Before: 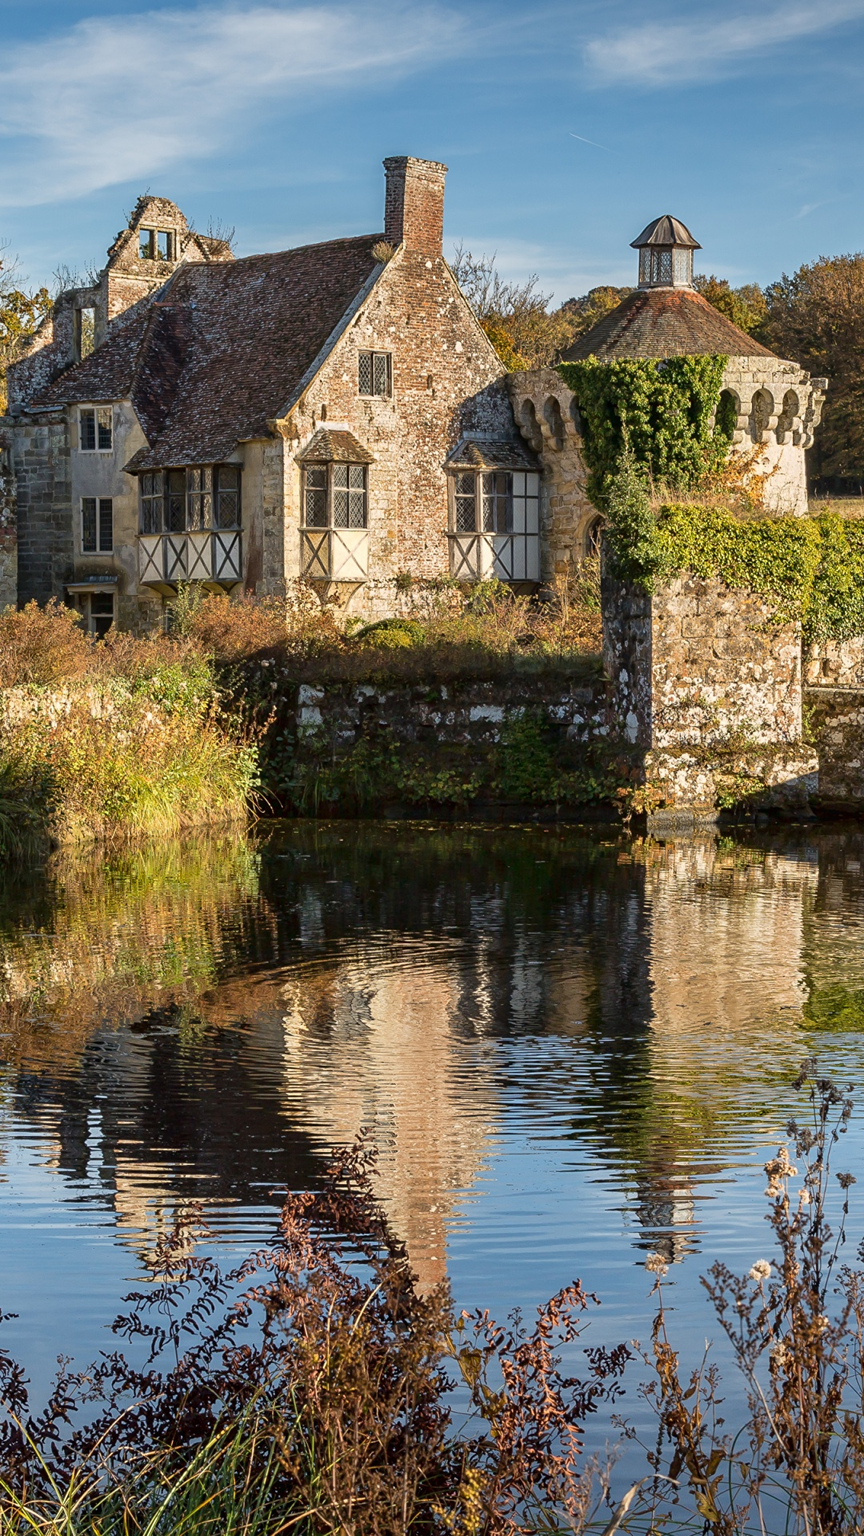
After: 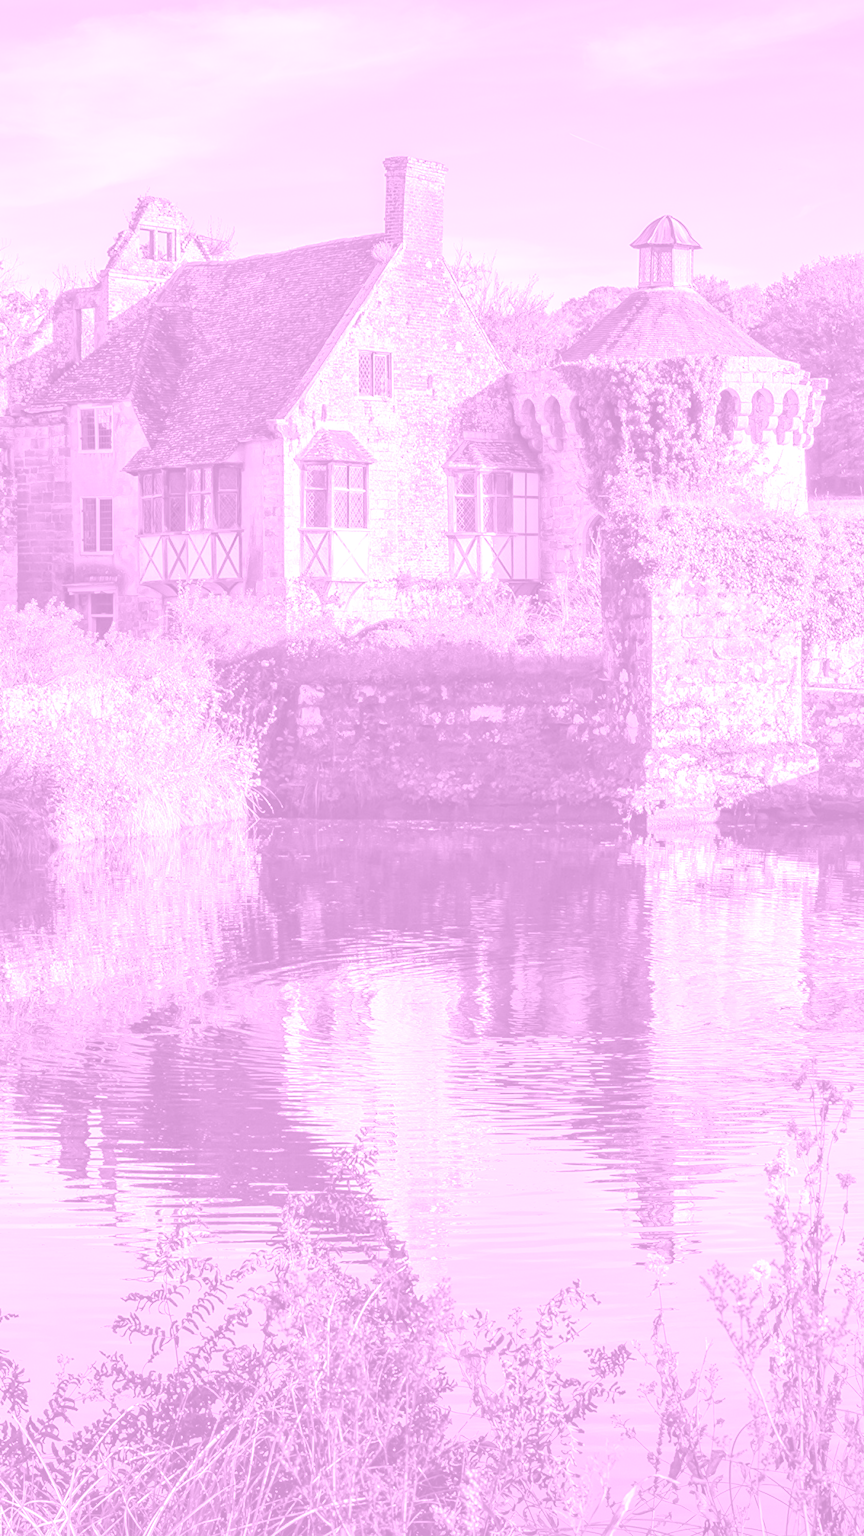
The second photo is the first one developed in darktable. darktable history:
exposure: black level correction 0, exposure 1.35 EV, compensate exposure bias true, compensate highlight preservation false
colorize: hue 331.2°, saturation 75%, source mix 30.28%, lightness 70.52%, version 1
